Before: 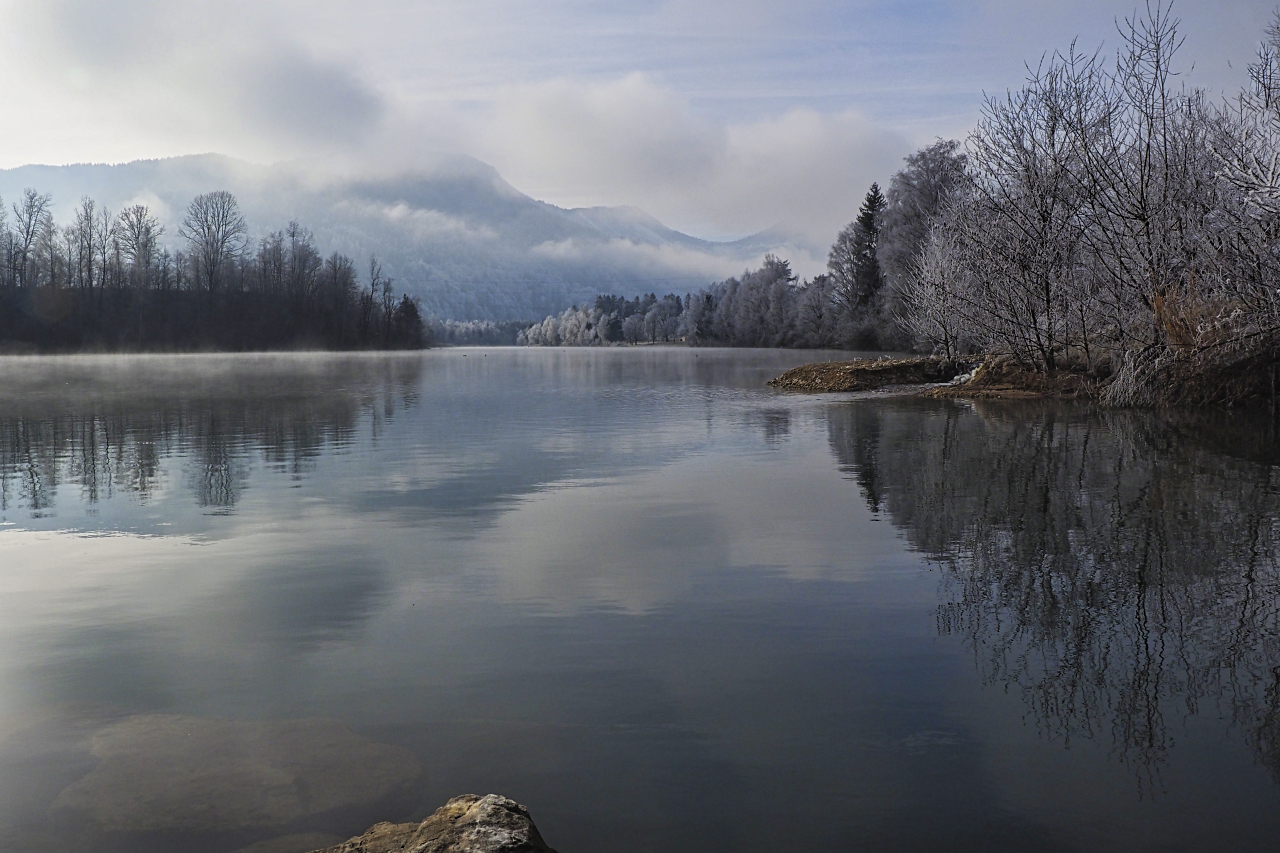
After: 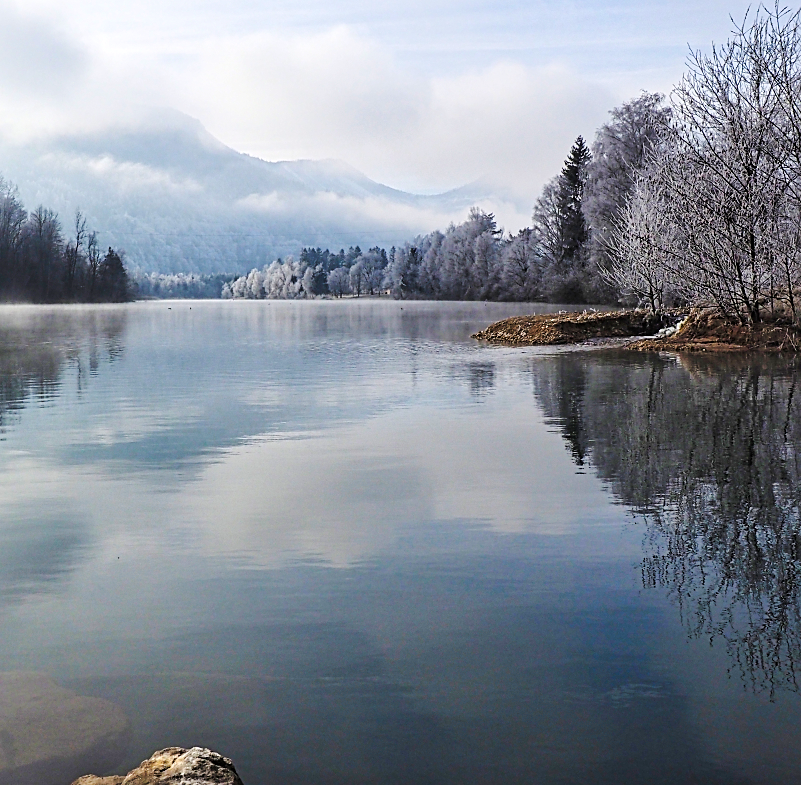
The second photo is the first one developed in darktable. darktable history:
contrast brightness saturation: contrast 0.049
crop and rotate: left 23.054%, top 5.632%, right 14.368%, bottom 2.308%
tone curve: curves: ch0 [(0, 0) (0.239, 0.248) (0.508, 0.606) (0.828, 0.878) (1, 1)]; ch1 [(0, 0) (0.401, 0.42) (0.442, 0.47) (0.492, 0.498) (0.511, 0.516) (0.555, 0.586) (0.681, 0.739) (1, 1)]; ch2 [(0, 0) (0.411, 0.433) (0.5, 0.504) (0.545, 0.574) (1, 1)], preserve colors none
sharpen: radius 1.879, amount 0.402, threshold 1.574
exposure: exposure 0.609 EV, compensate highlight preservation false
